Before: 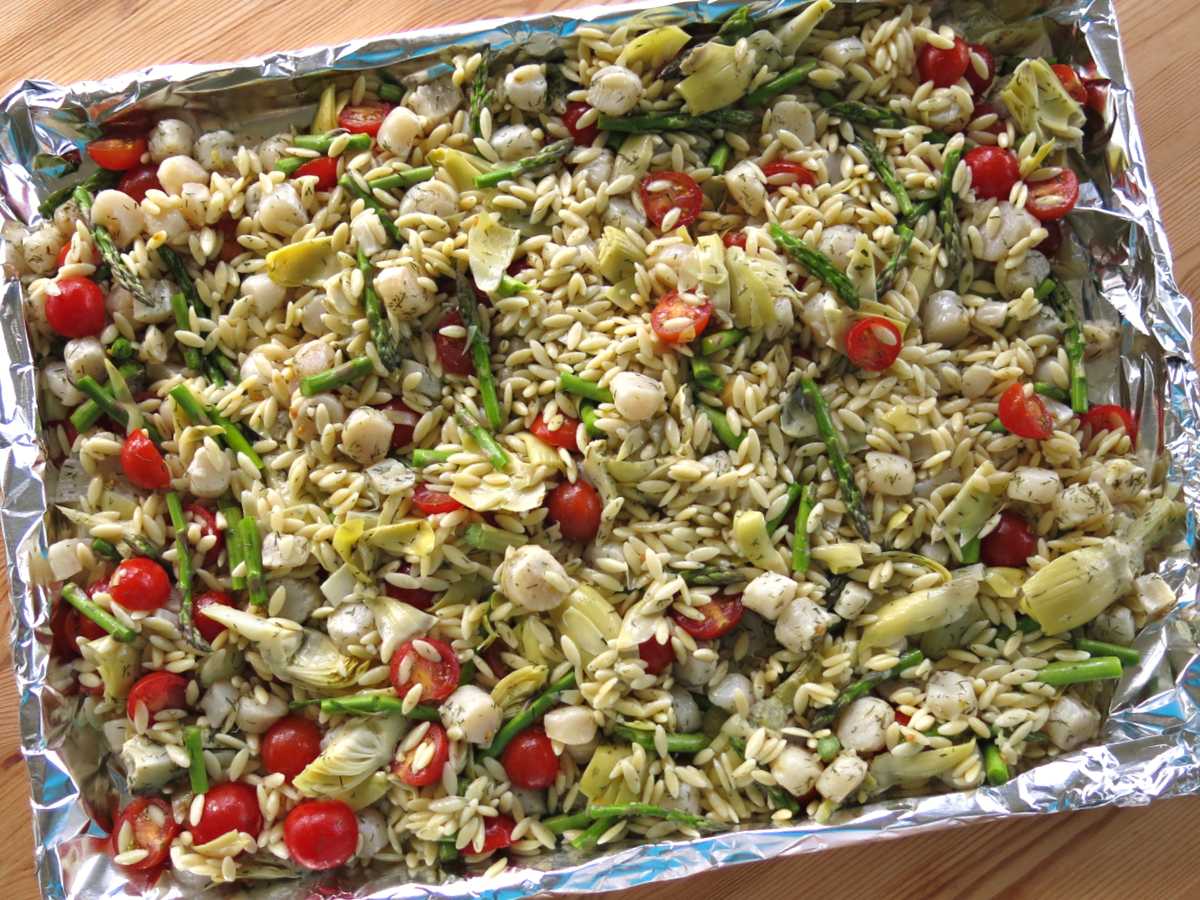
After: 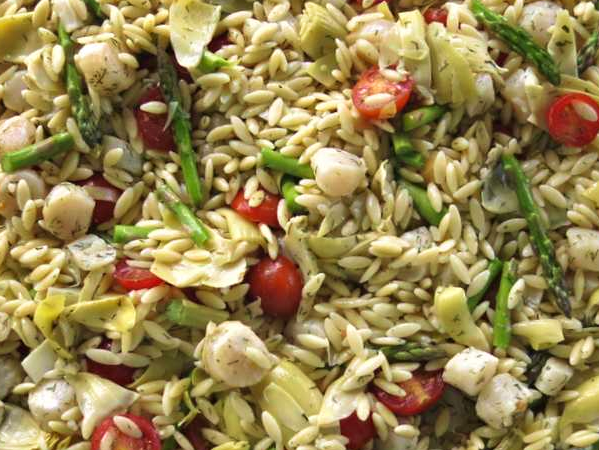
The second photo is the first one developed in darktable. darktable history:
velvia: on, module defaults
crop: left 25%, top 25%, right 25%, bottom 25%
